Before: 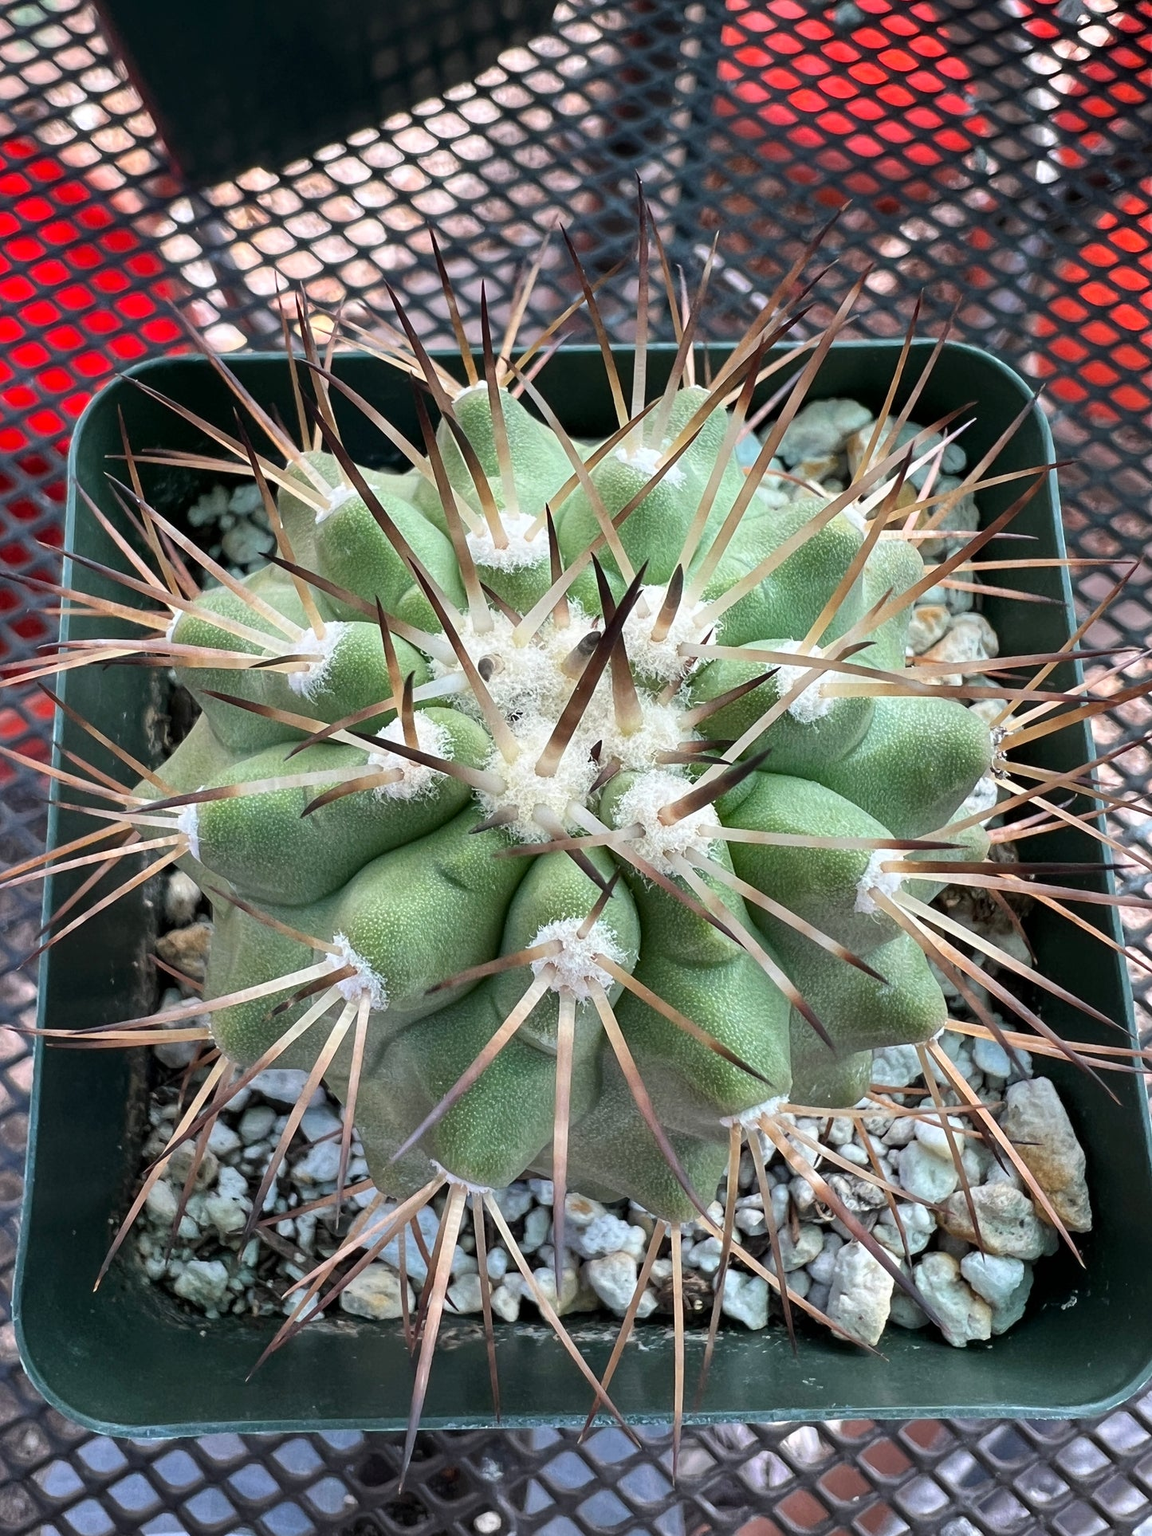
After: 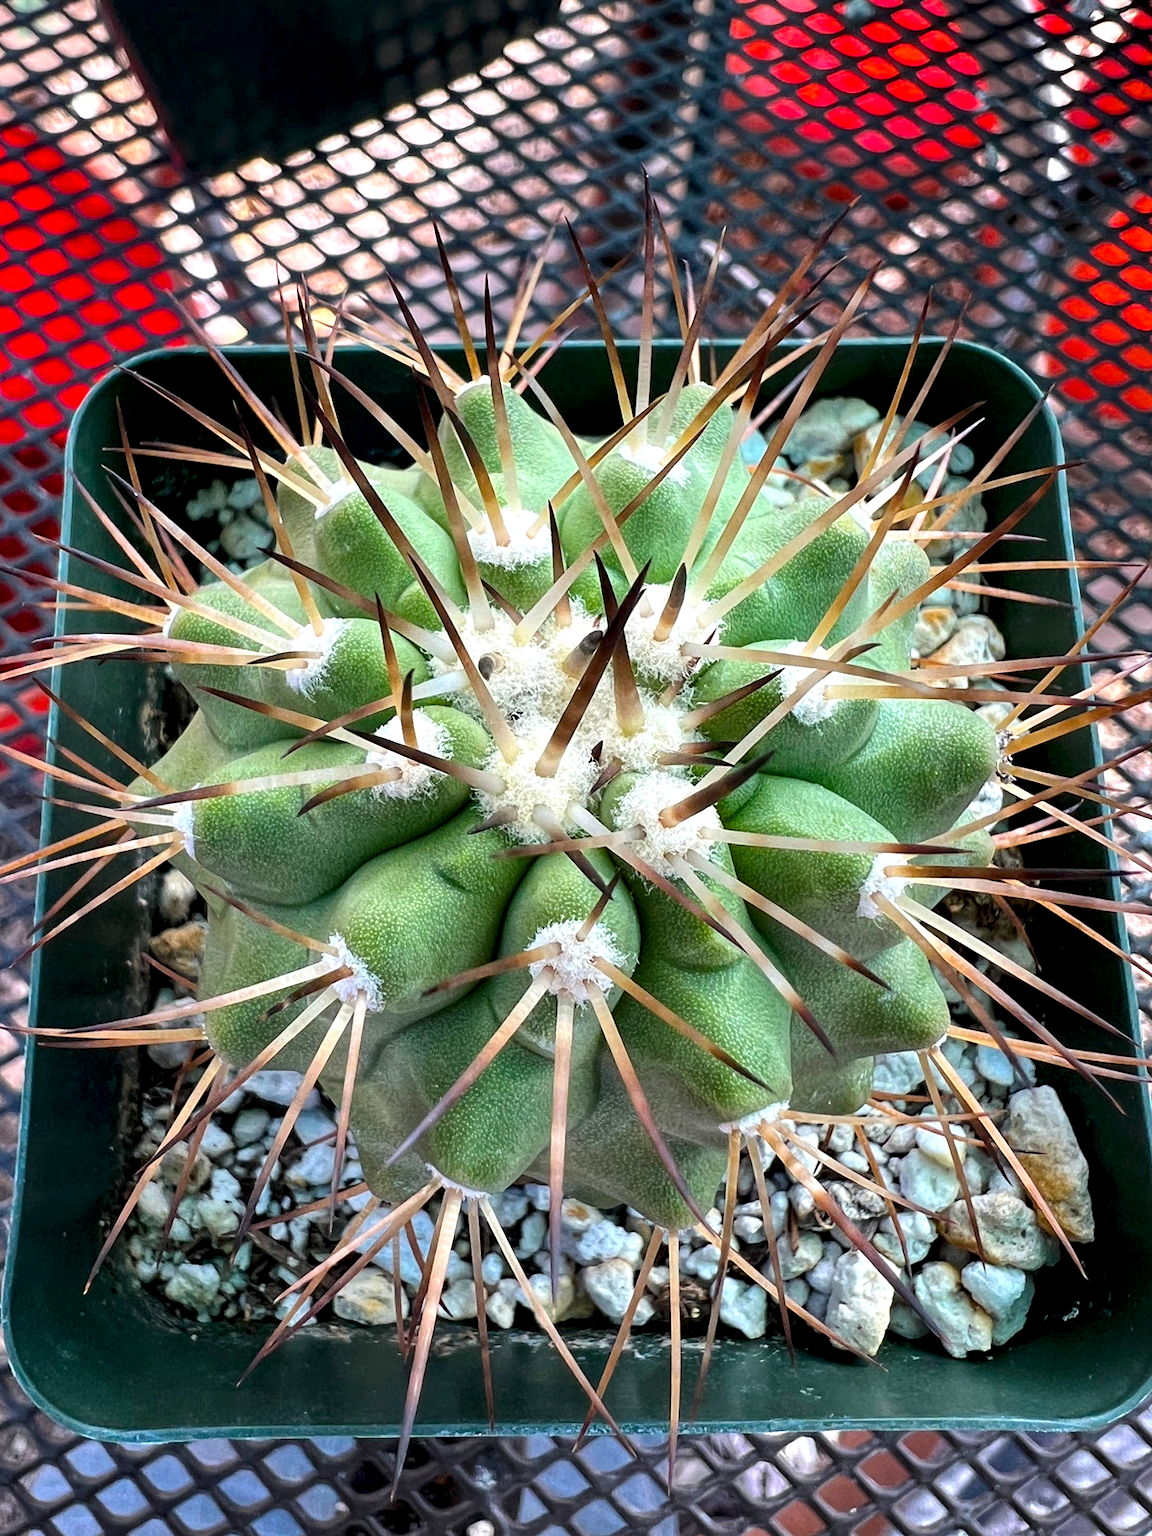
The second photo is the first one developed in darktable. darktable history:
crop and rotate: angle -0.5°
local contrast: highlights 123%, shadows 126%, detail 140%, midtone range 0.254
color balance rgb: linear chroma grading › global chroma 15%, perceptual saturation grading › global saturation 30%
